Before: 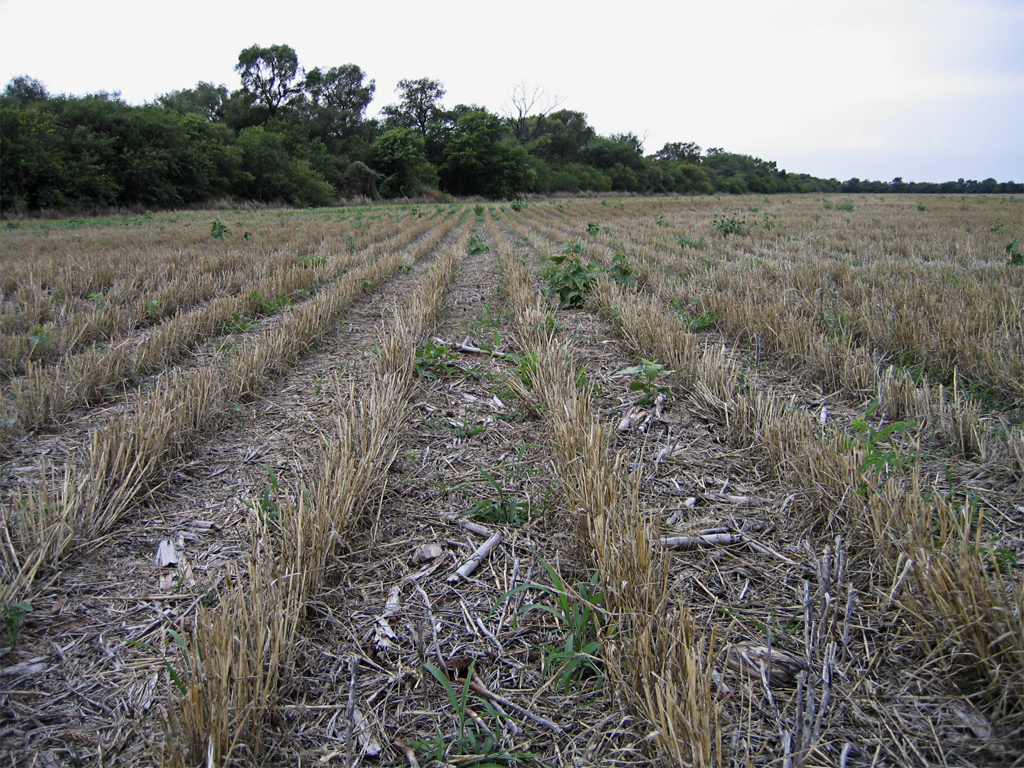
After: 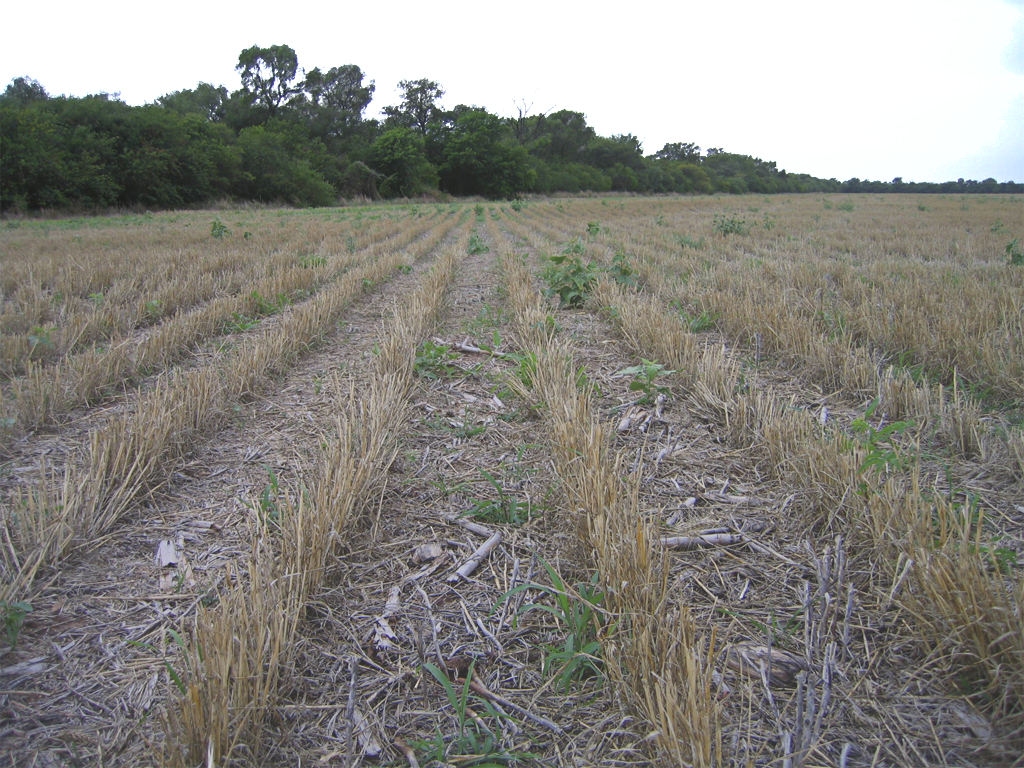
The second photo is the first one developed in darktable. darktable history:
exposure: exposure 0.485 EV, compensate highlight preservation false
contrast equalizer: octaves 7, y [[0.6 ×6], [0.55 ×6], [0 ×6], [0 ×6], [0 ×6]], mix -1
shadows and highlights: highlights -60
